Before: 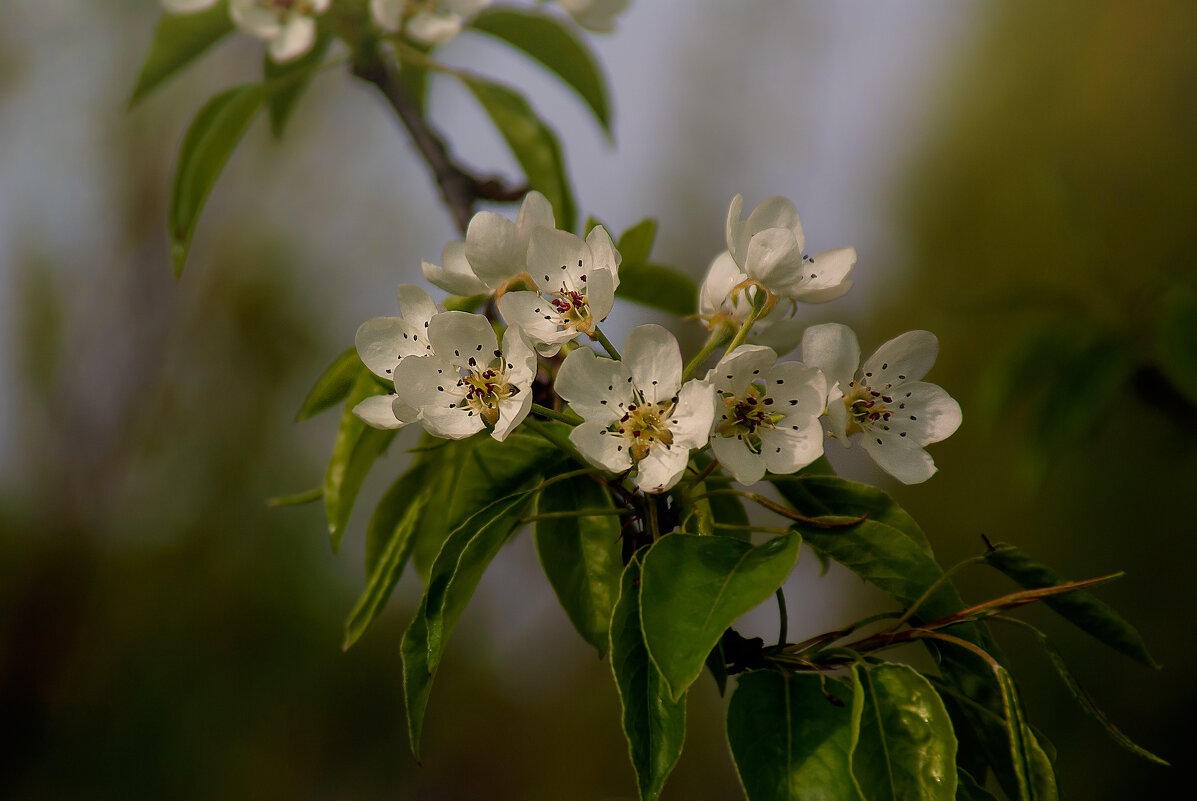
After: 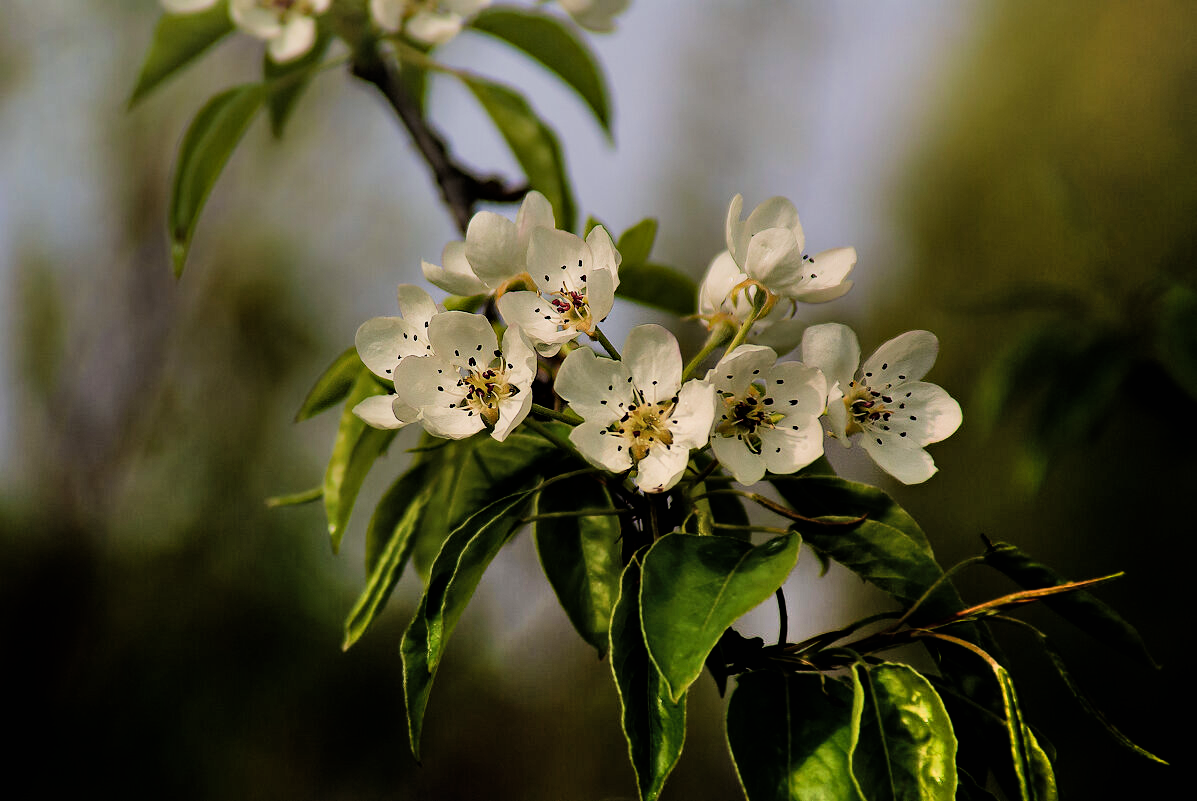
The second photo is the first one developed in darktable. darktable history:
filmic rgb: black relative exposure -5.02 EV, white relative exposure 3.95 EV, hardness 2.89, contrast 1.296, highlights saturation mix -11.21%, enable highlight reconstruction true
shadows and highlights: white point adjustment 0.13, highlights -69.4, soften with gaussian
exposure: black level correction -0.002, exposure 0.533 EV, compensate highlight preservation false
haze removal: compatibility mode true, adaptive false
